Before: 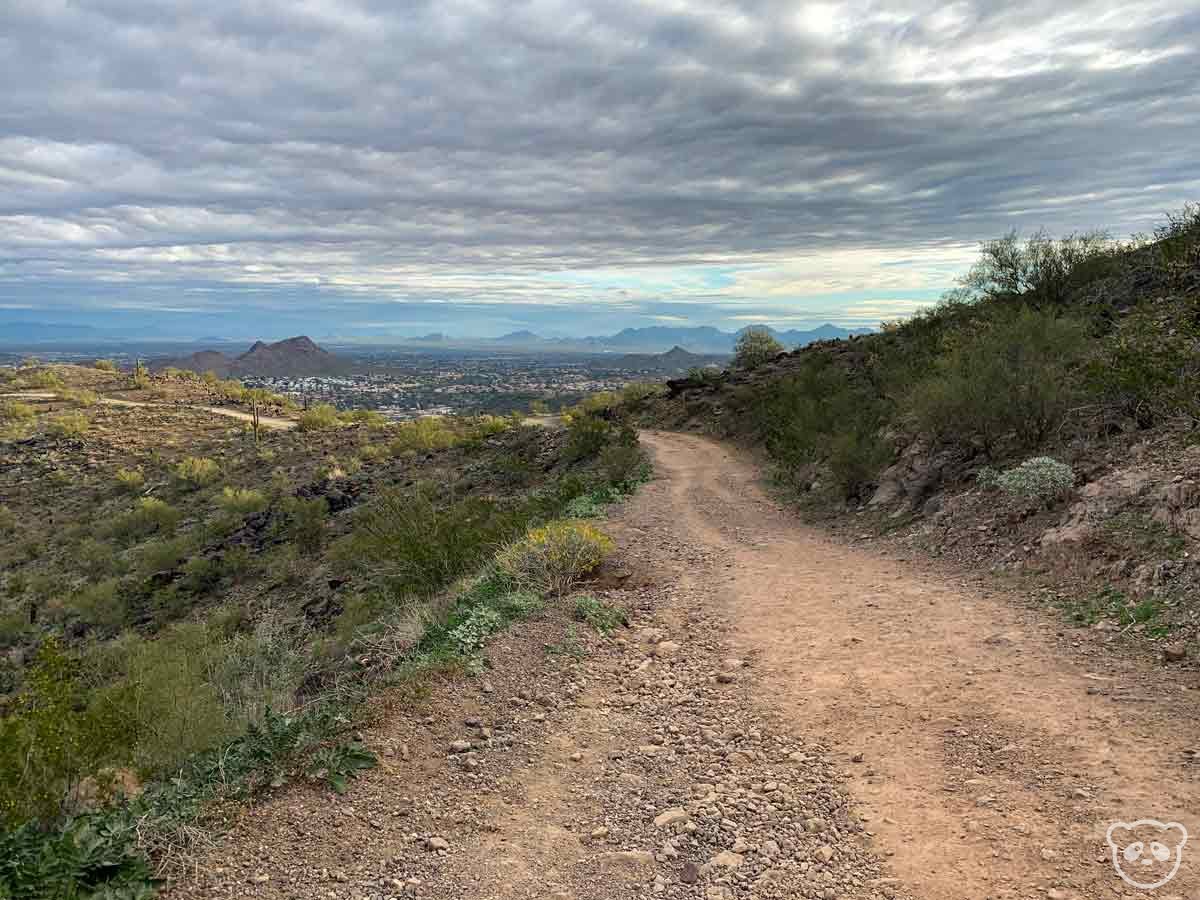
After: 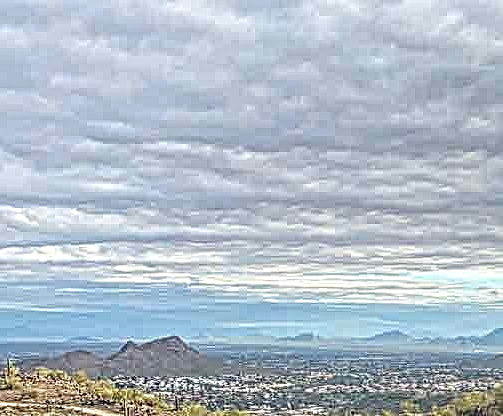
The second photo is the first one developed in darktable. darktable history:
local contrast: on, module defaults
contrast equalizer: octaves 7, y [[0.406, 0.494, 0.589, 0.753, 0.877, 0.999], [0.5 ×6], [0.5 ×6], [0 ×6], [0 ×6]]
crop and rotate: left 10.817%, top 0.062%, right 47.194%, bottom 53.626%
bloom: on, module defaults
